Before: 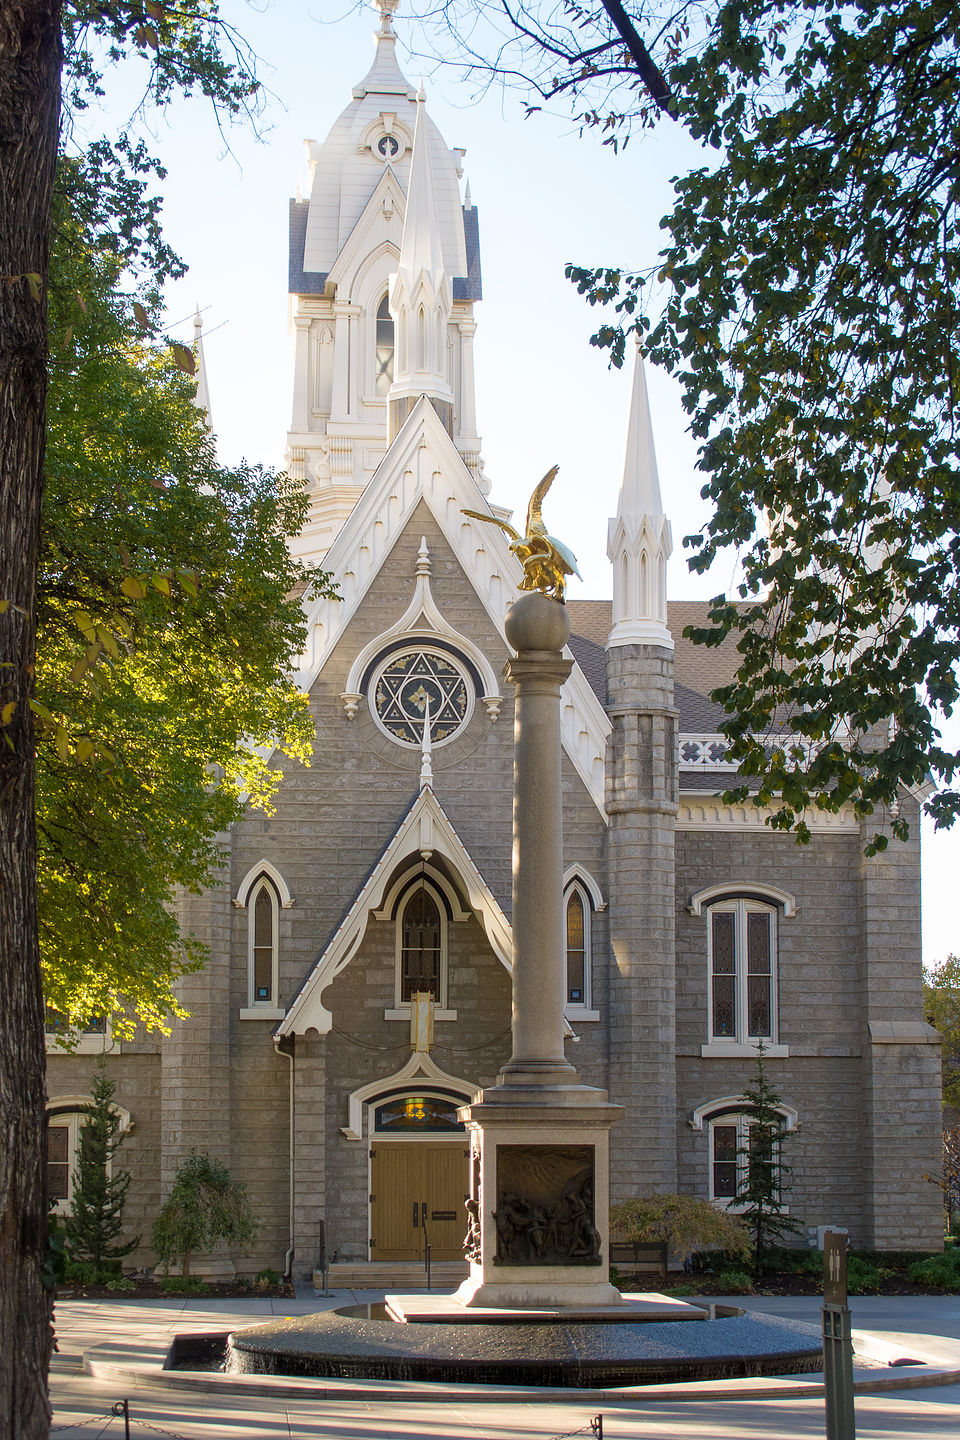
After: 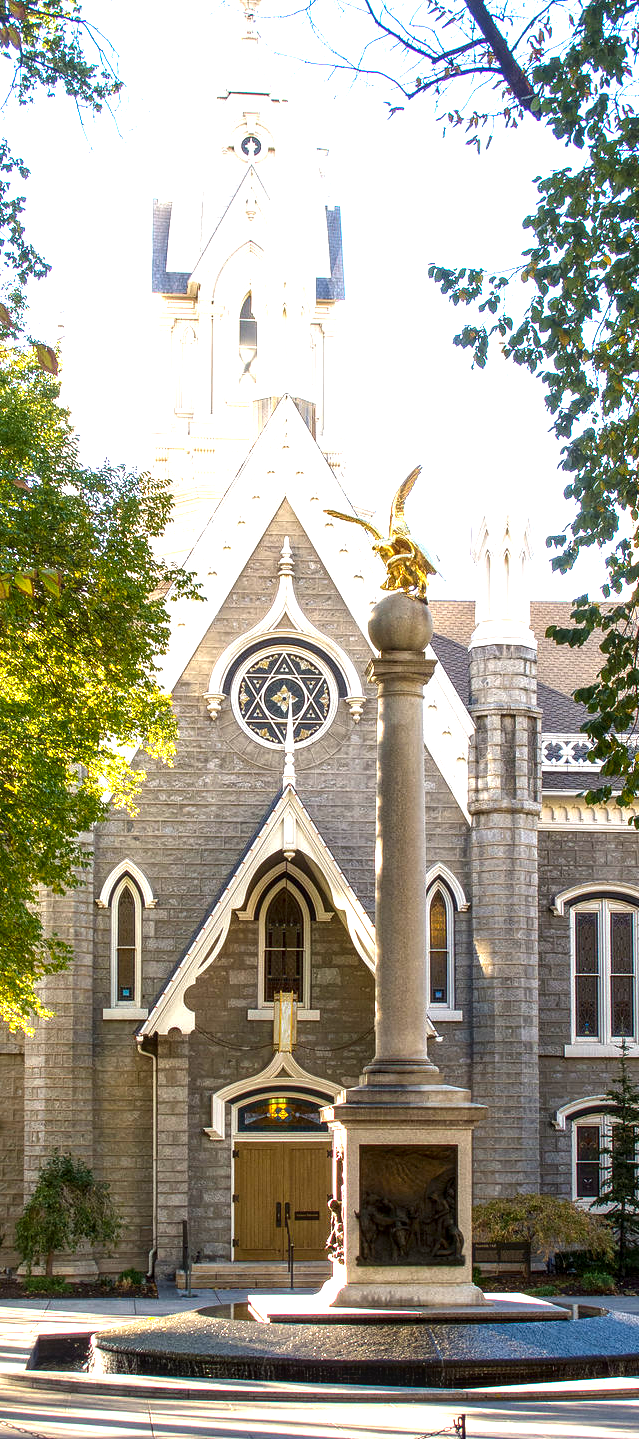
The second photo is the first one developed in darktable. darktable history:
local contrast: detail 130%
crop and rotate: left 14.292%, right 19.041%
exposure: black level correction 0, exposure 1.2 EV, compensate highlight preservation false
white balance: red 1.009, blue 0.985
contrast brightness saturation: brightness -0.2, saturation 0.08
